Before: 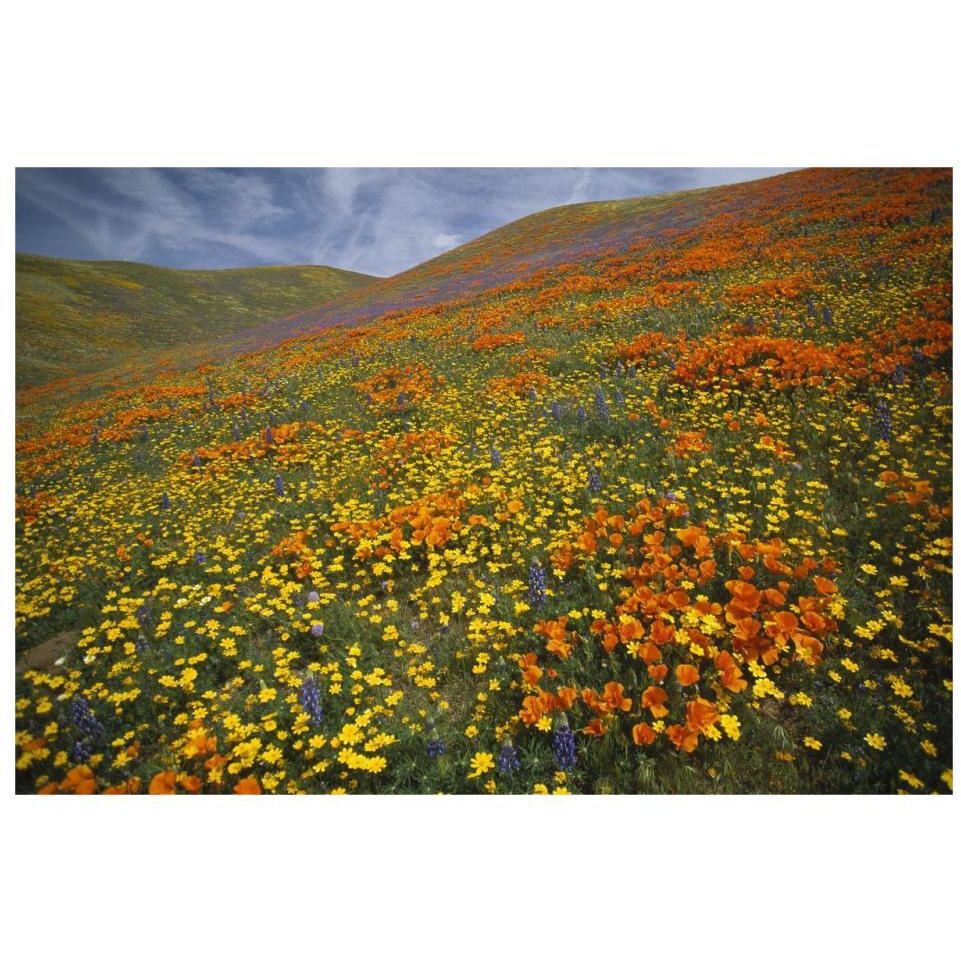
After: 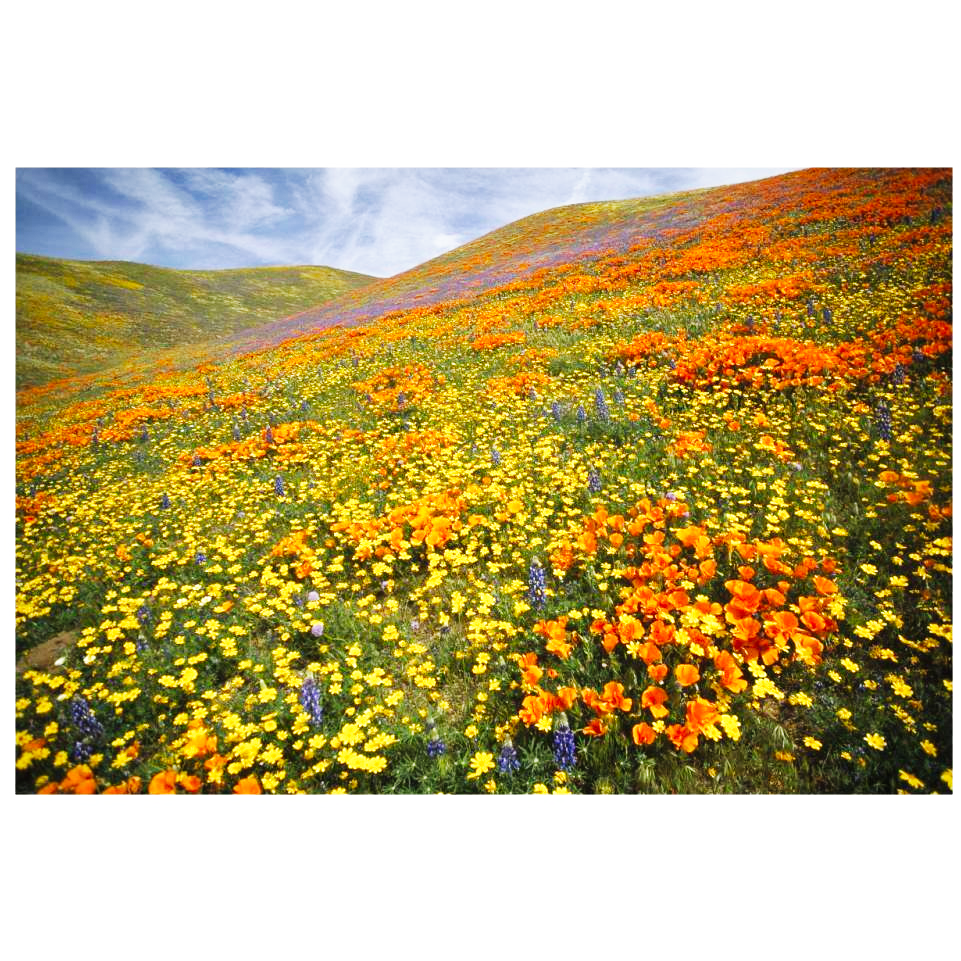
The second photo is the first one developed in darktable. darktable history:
shadows and highlights: shadows 25, highlights -25
base curve: curves: ch0 [(0, 0) (0.007, 0.004) (0.027, 0.03) (0.046, 0.07) (0.207, 0.54) (0.442, 0.872) (0.673, 0.972) (1, 1)], preserve colors none
